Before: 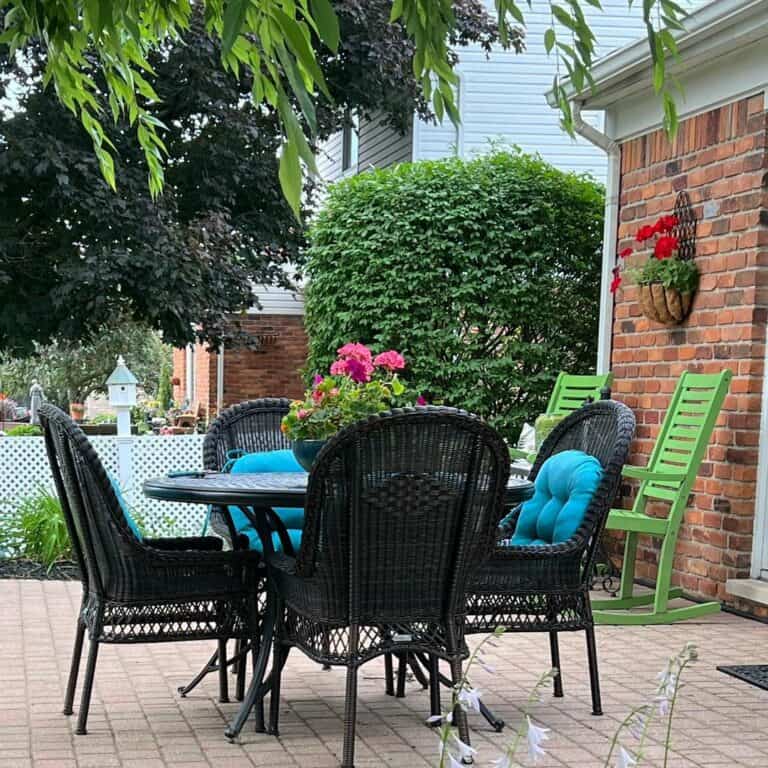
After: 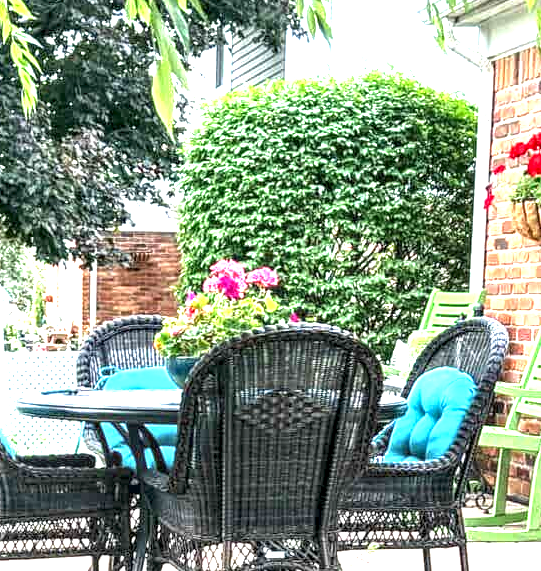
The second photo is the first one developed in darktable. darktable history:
exposure: exposure 1.988 EV, compensate exposure bias true, compensate highlight preservation false
crop and rotate: left 16.654%, top 10.837%, right 12.844%, bottom 14.743%
local contrast: highlights 78%, shadows 56%, detail 173%, midtone range 0.431
